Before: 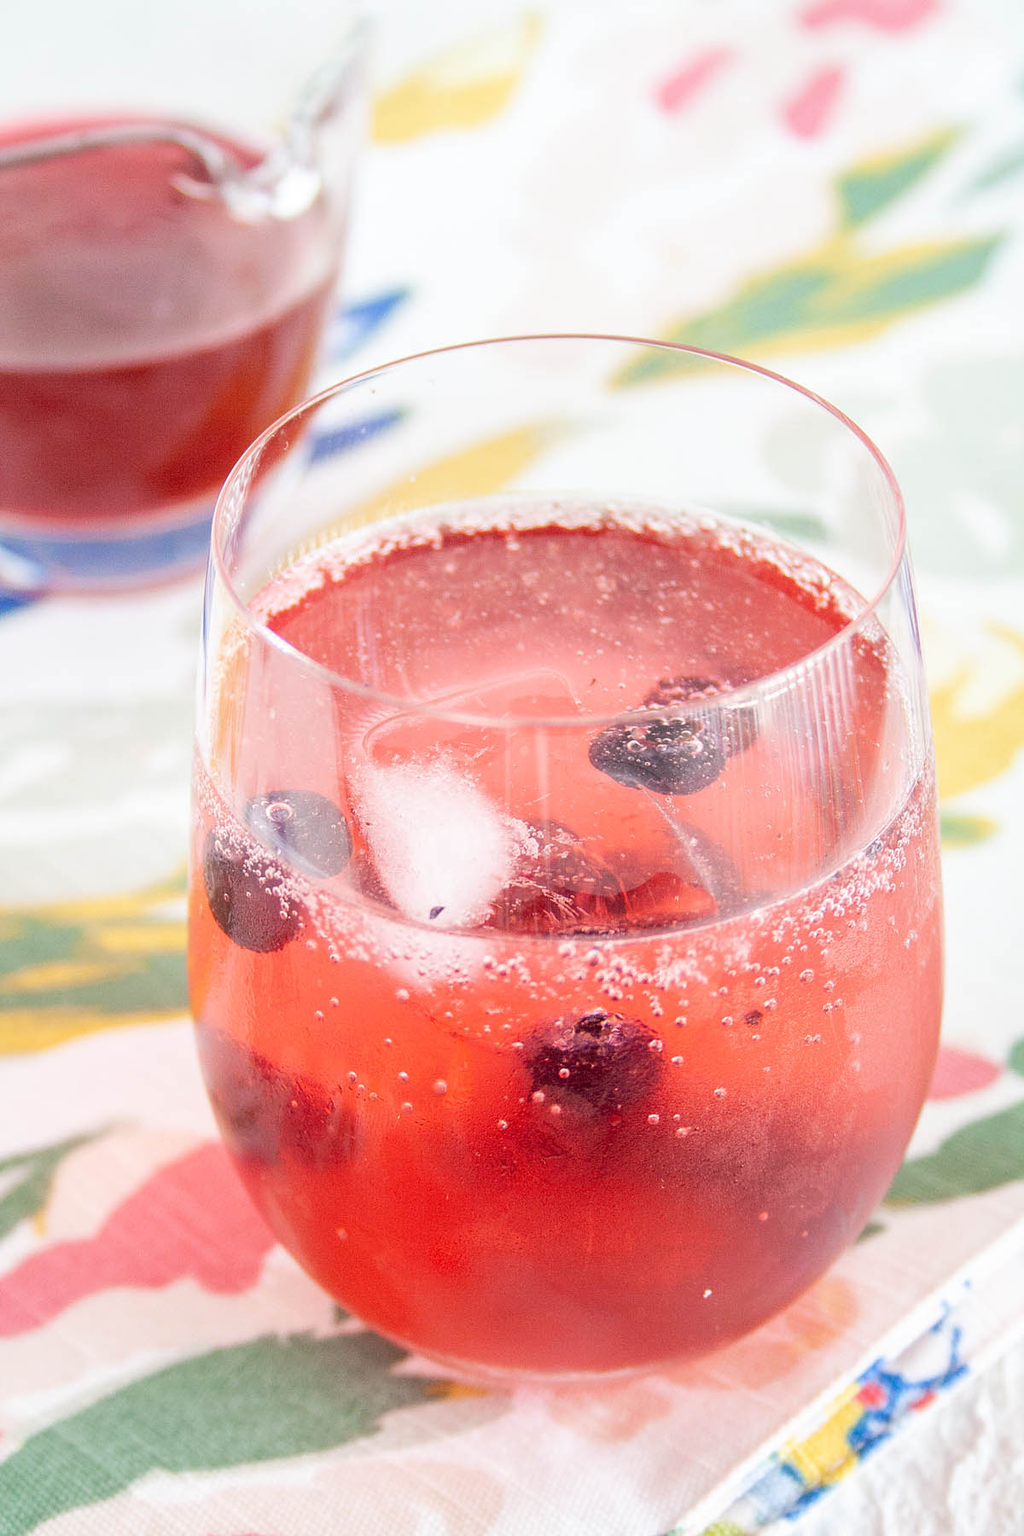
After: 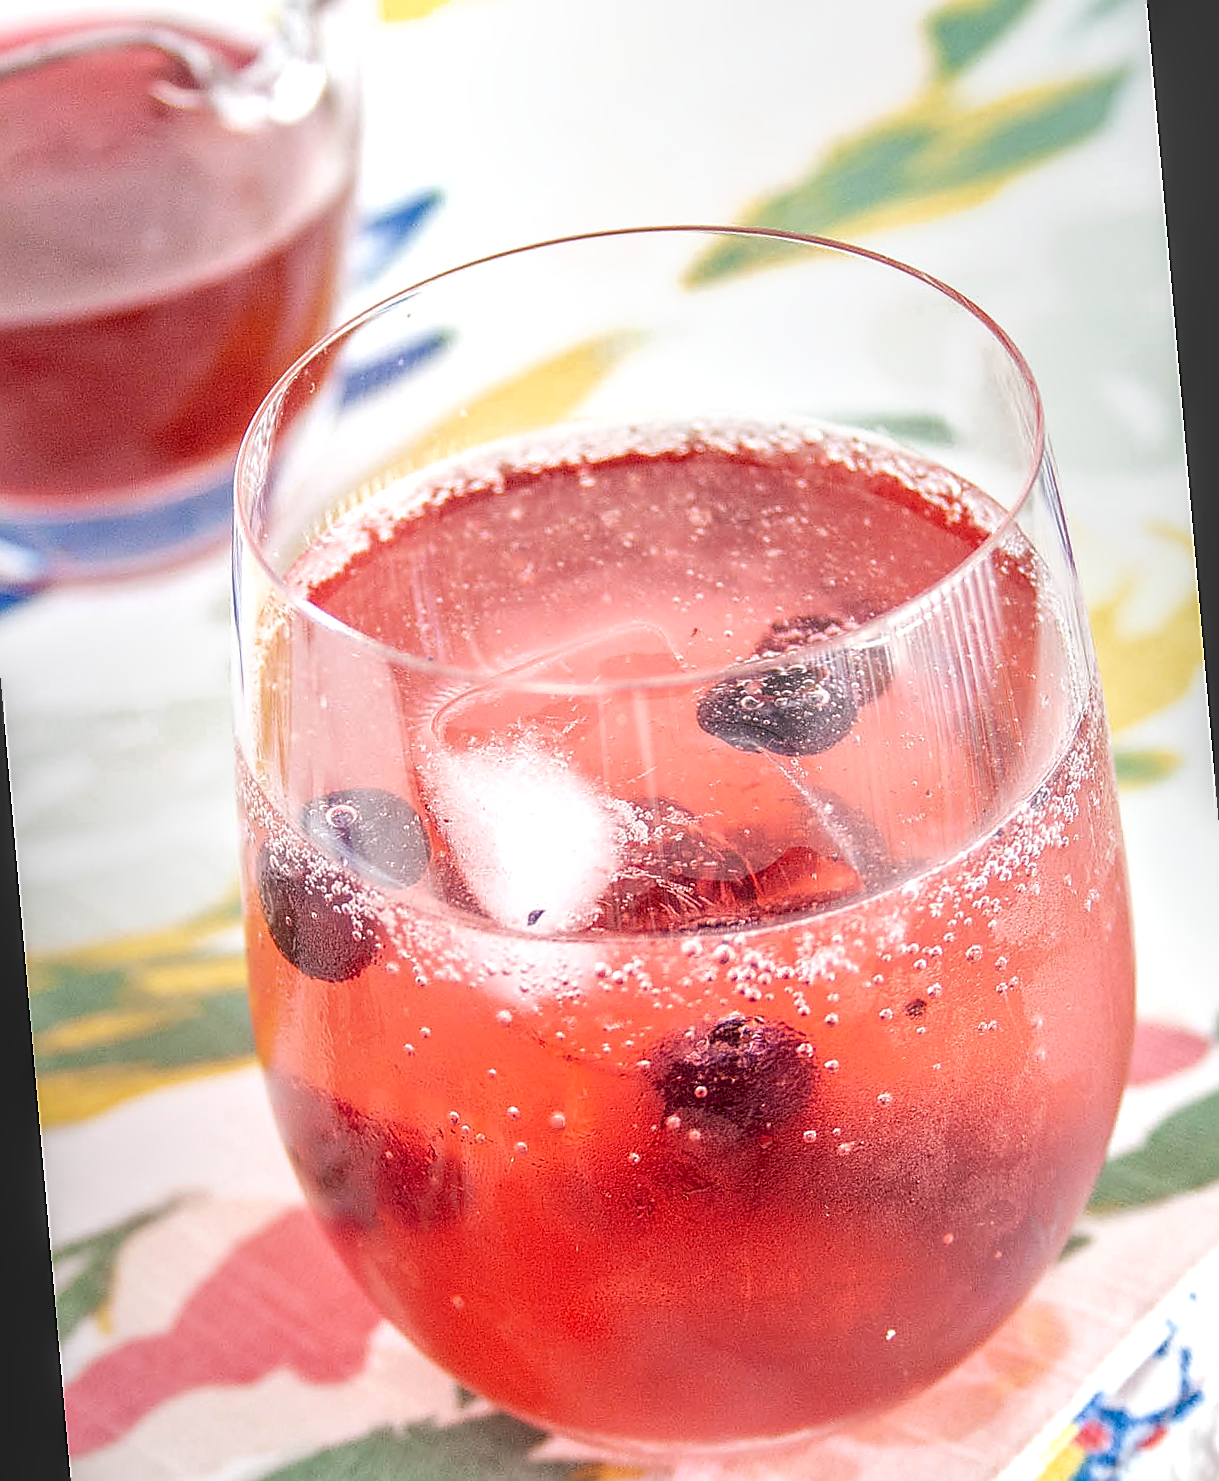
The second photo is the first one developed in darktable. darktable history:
shadows and highlights: radius 44.78, white point adjustment 6.64, compress 79.65%, highlights color adjustment 78.42%, soften with gaussian
local contrast: highlights 0%, shadows 0%, detail 133%
rotate and perspective: rotation -5°, crop left 0.05, crop right 0.952, crop top 0.11, crop bottom 0.89
sharpen: radius 1.4, amount 1.25, threshold 0.7
